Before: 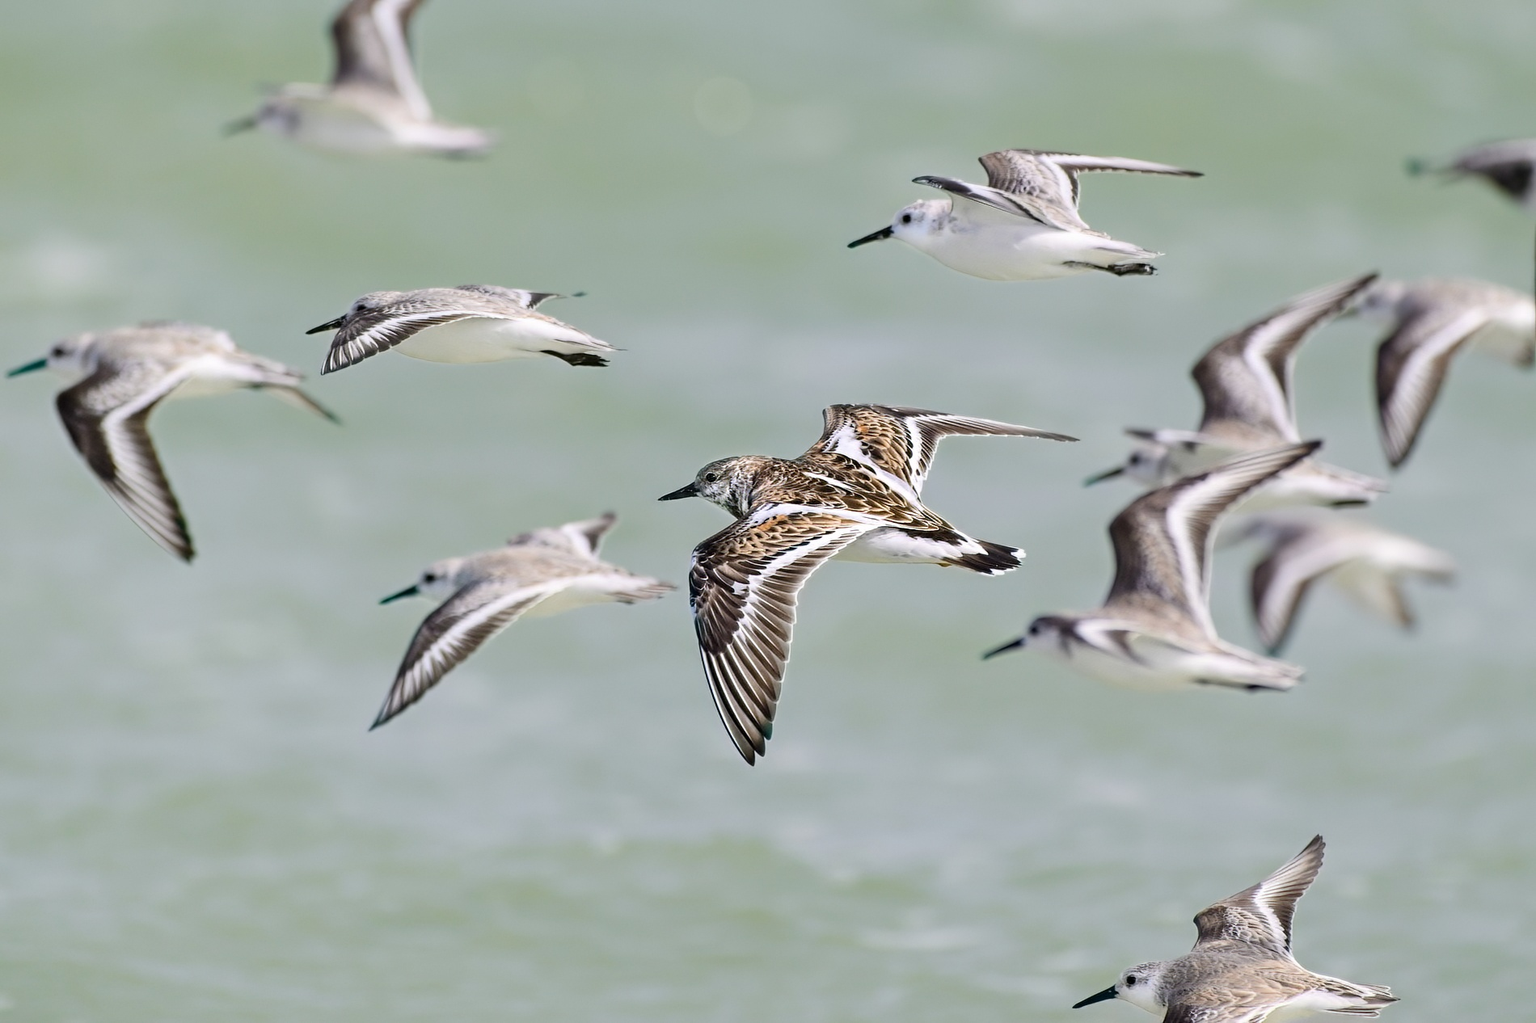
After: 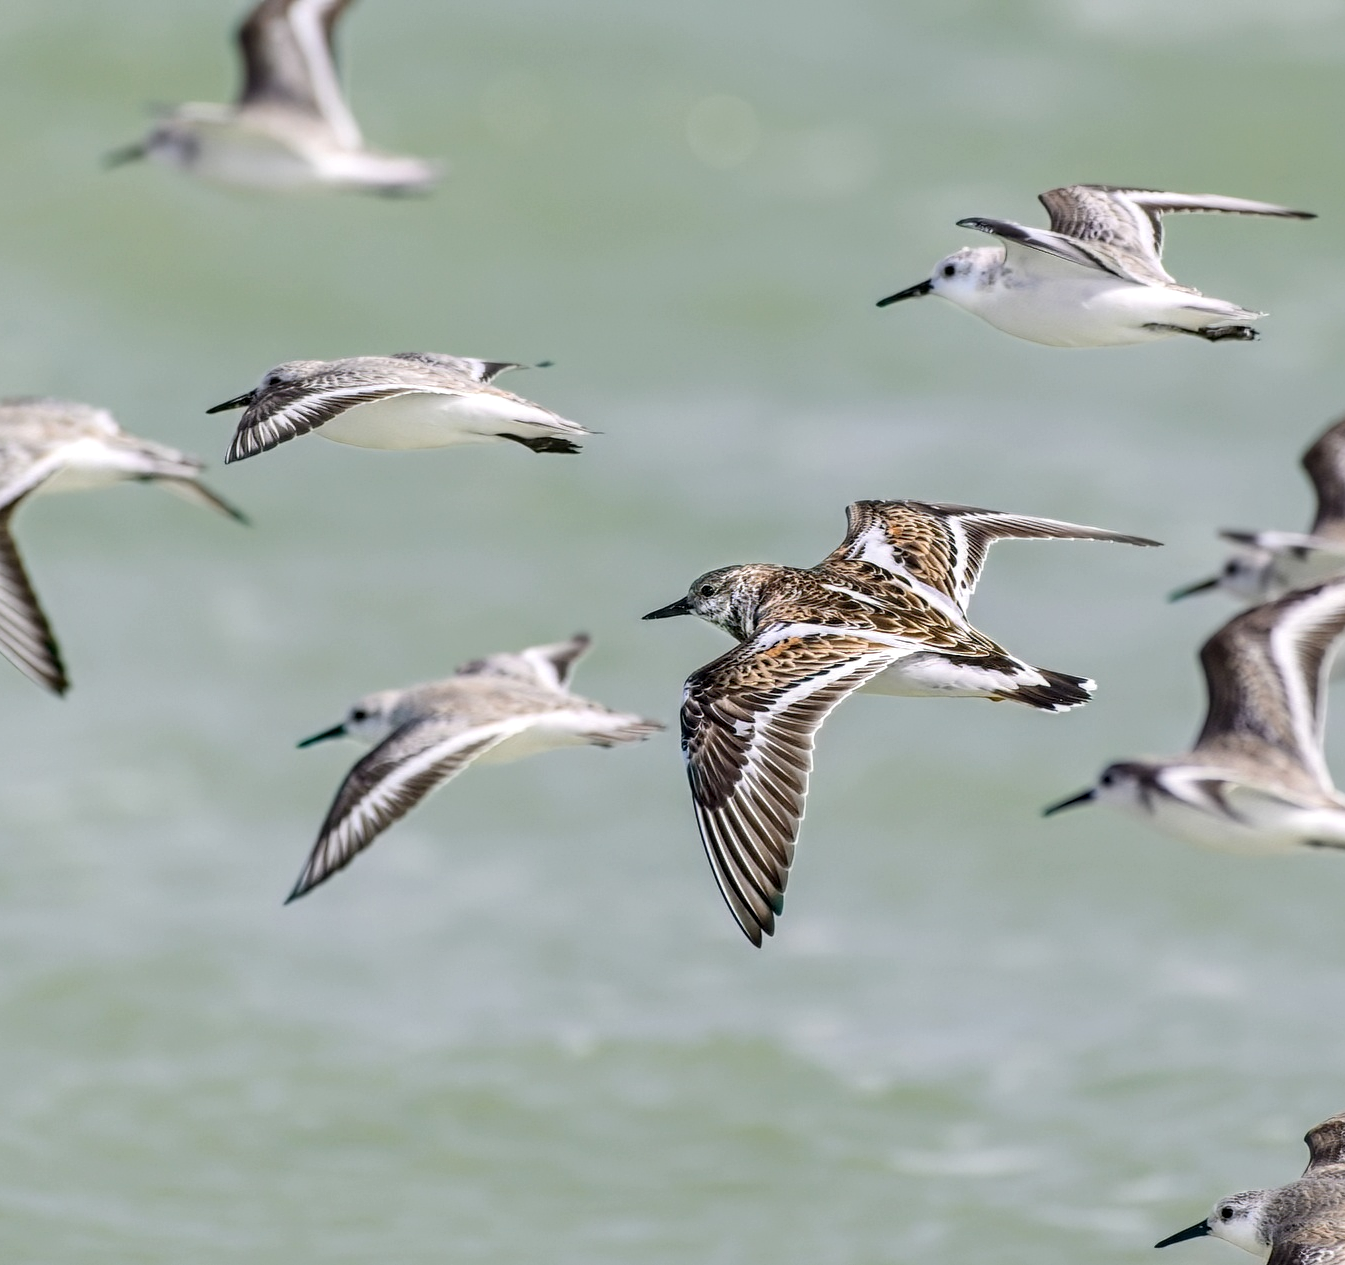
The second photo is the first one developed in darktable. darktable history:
local contrast: detail 130%
crop and rotate: left 9.055%, right 20.133%
